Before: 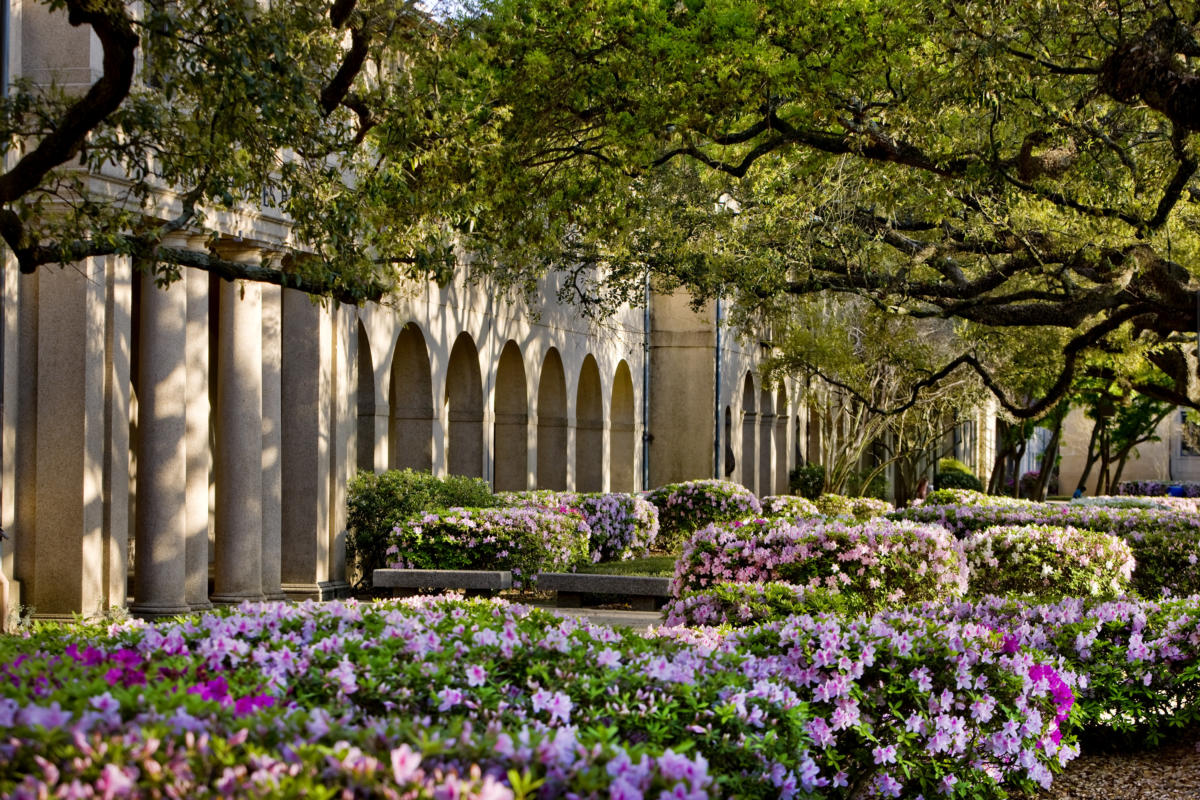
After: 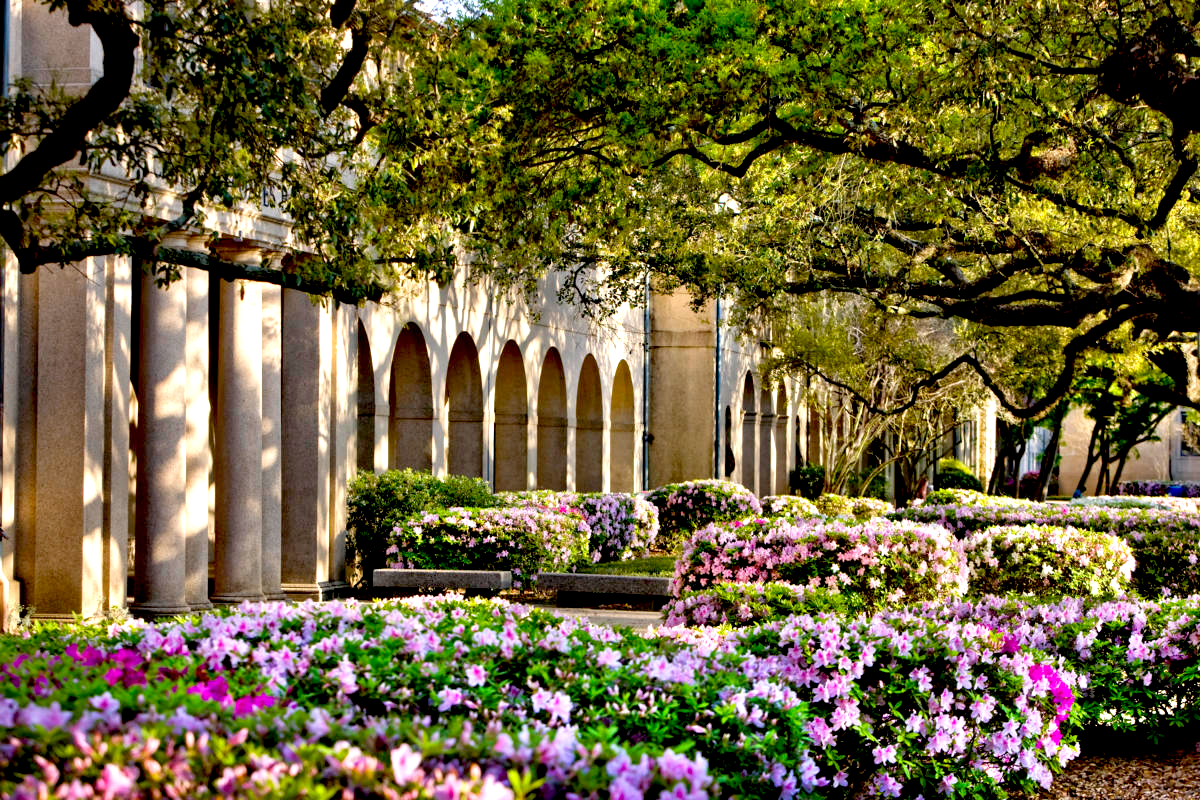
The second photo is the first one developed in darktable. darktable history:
exposure: black level correction 0.011, exposure 0.698 EV, compensate highlight preservation false
